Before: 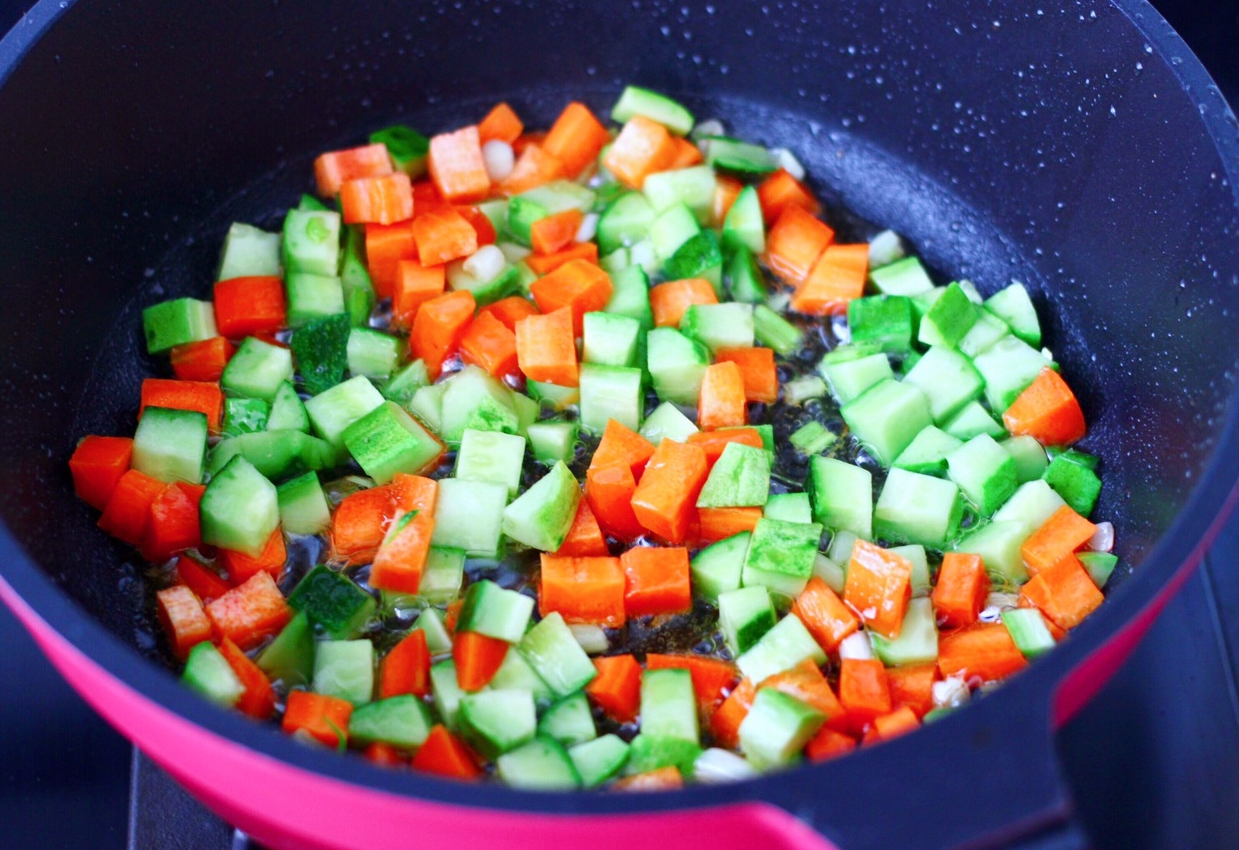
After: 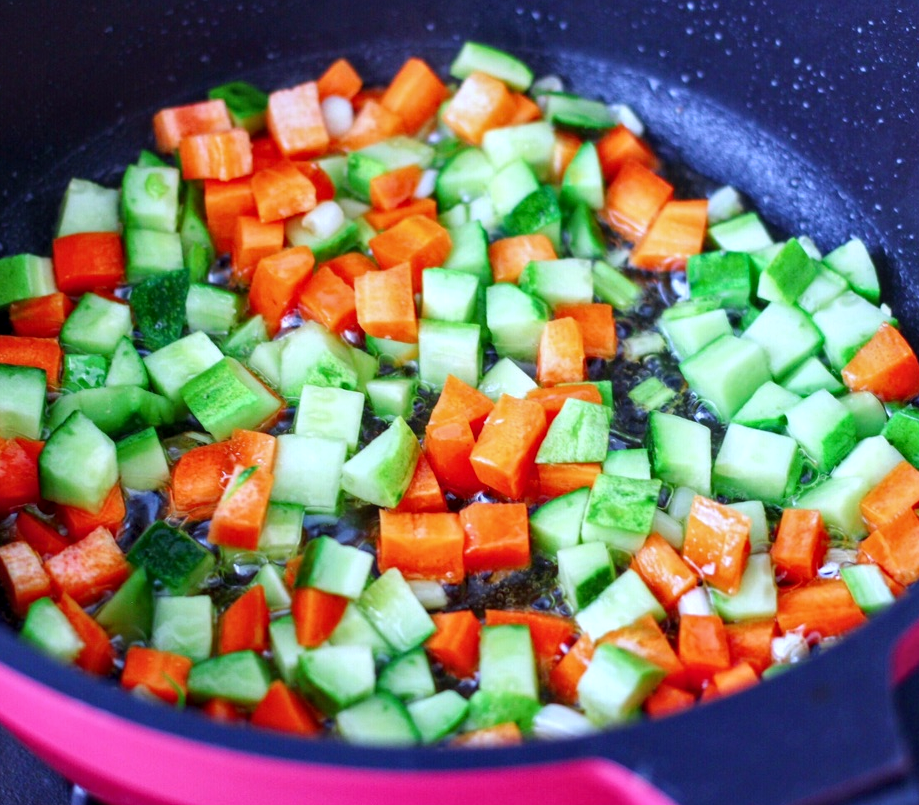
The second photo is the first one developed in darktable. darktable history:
crop and rotate: left 13.15%, top 5.251%, right 12.609%
local contrast: on, module defaults
white balance: red 0.967, blue 1.049
